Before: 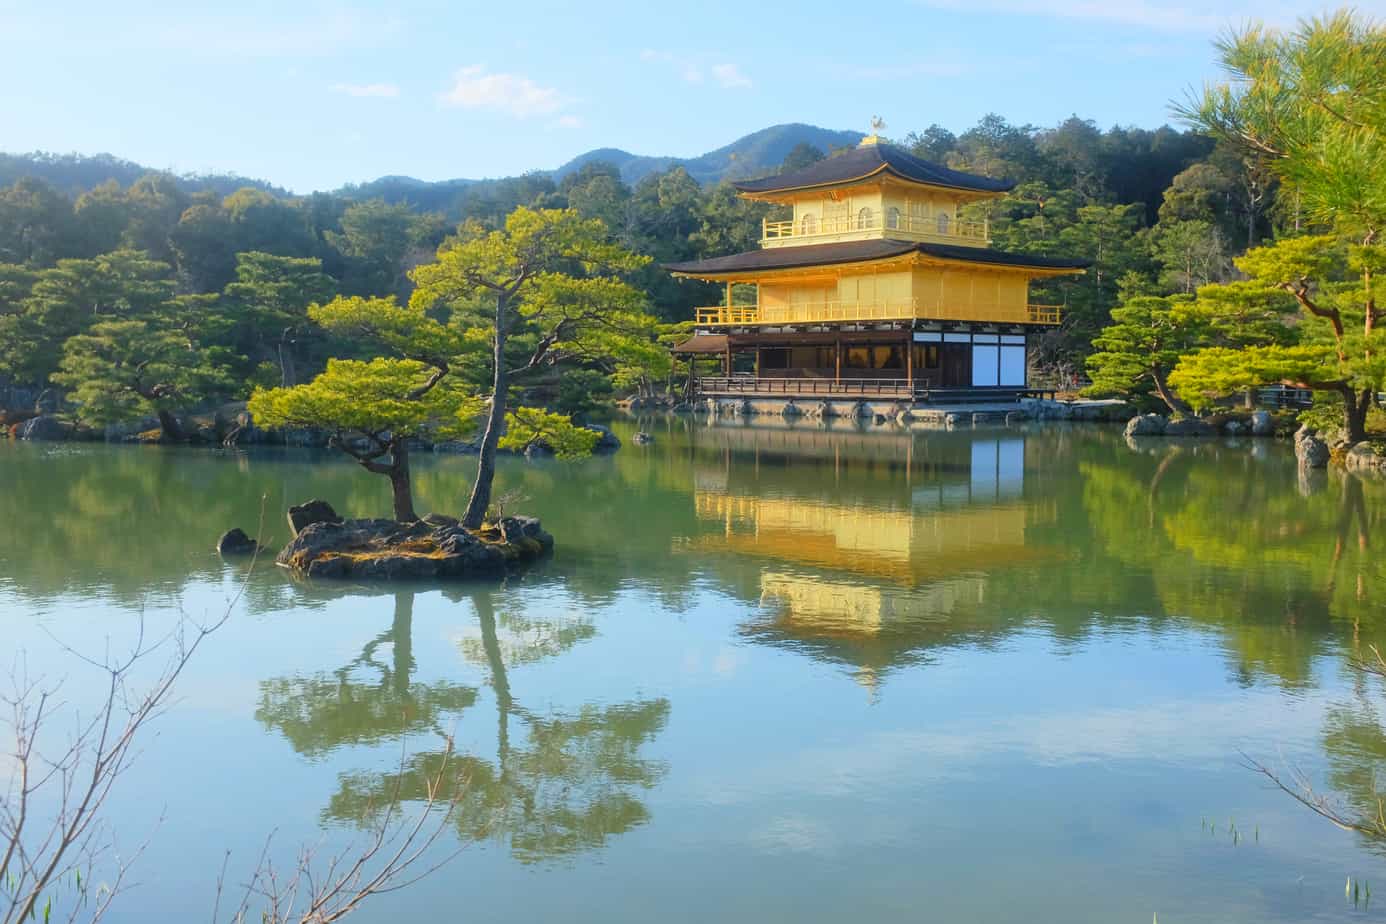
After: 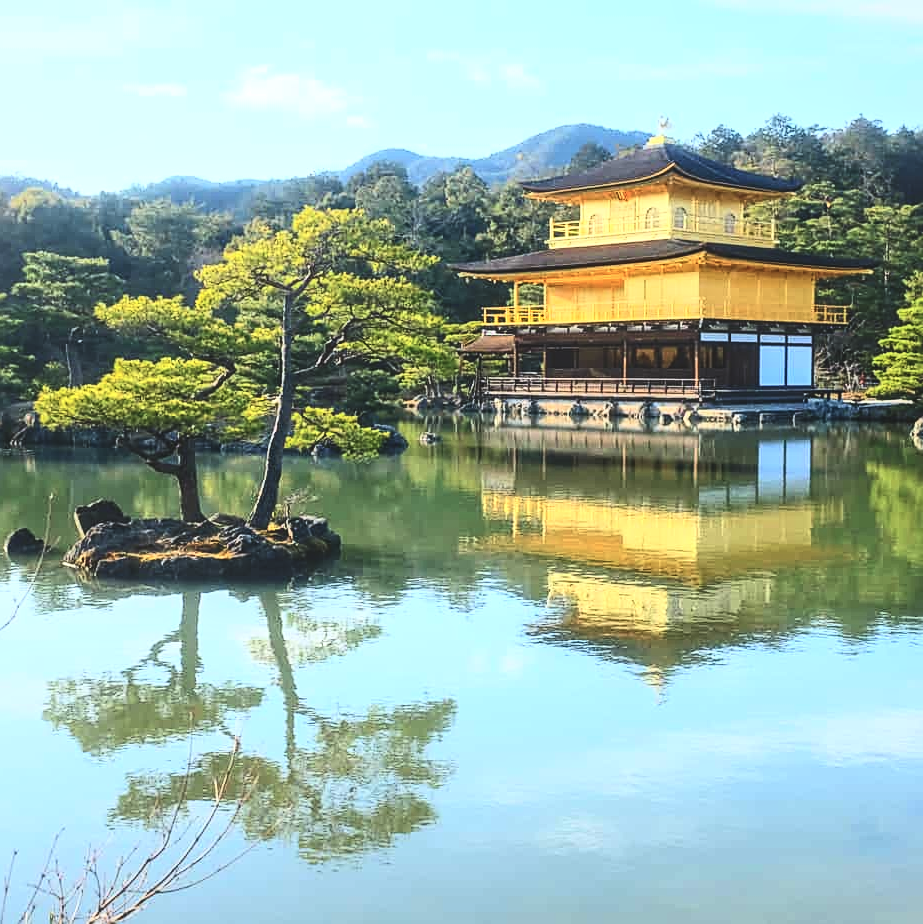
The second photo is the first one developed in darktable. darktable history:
exposure: black level correction -0.041, exposure 0.064 EV, compensate highlight preservation false
crop: left 15.419%, right 17.914%
local contrast: detail 130%
sharpen: on, module defaults
contrast brightness saturation: contrast 0.4, brightness 0.05, saturation 0.25
